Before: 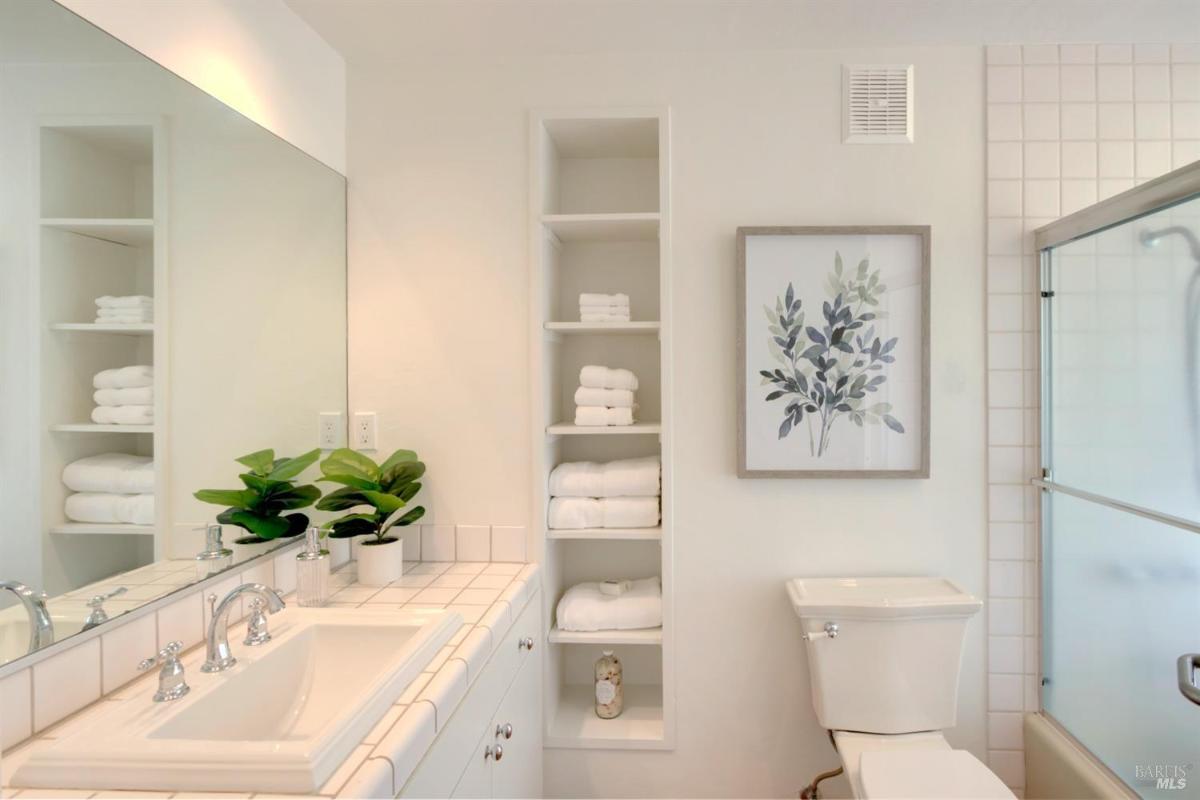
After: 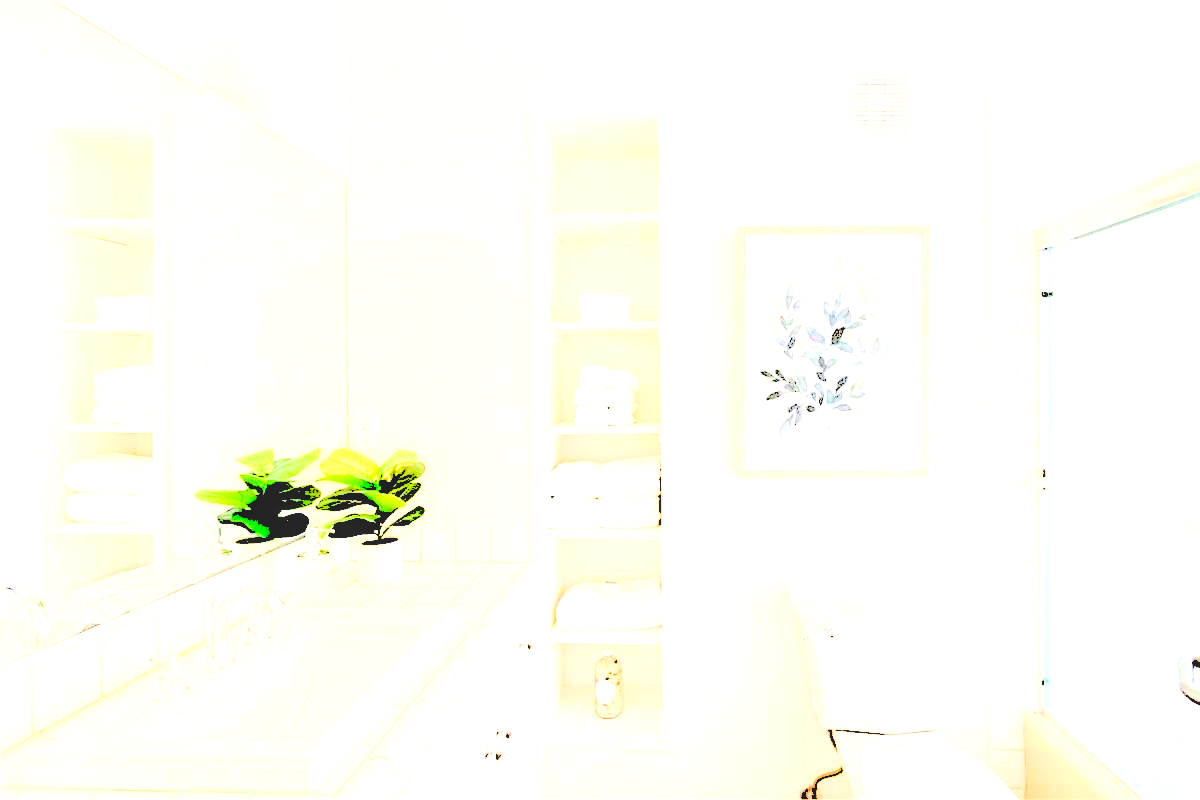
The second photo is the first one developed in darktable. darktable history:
levels: levels [0.246, 0.256, 0.506]
sharpen: on, module defaults
local contrast: on, module defaults
